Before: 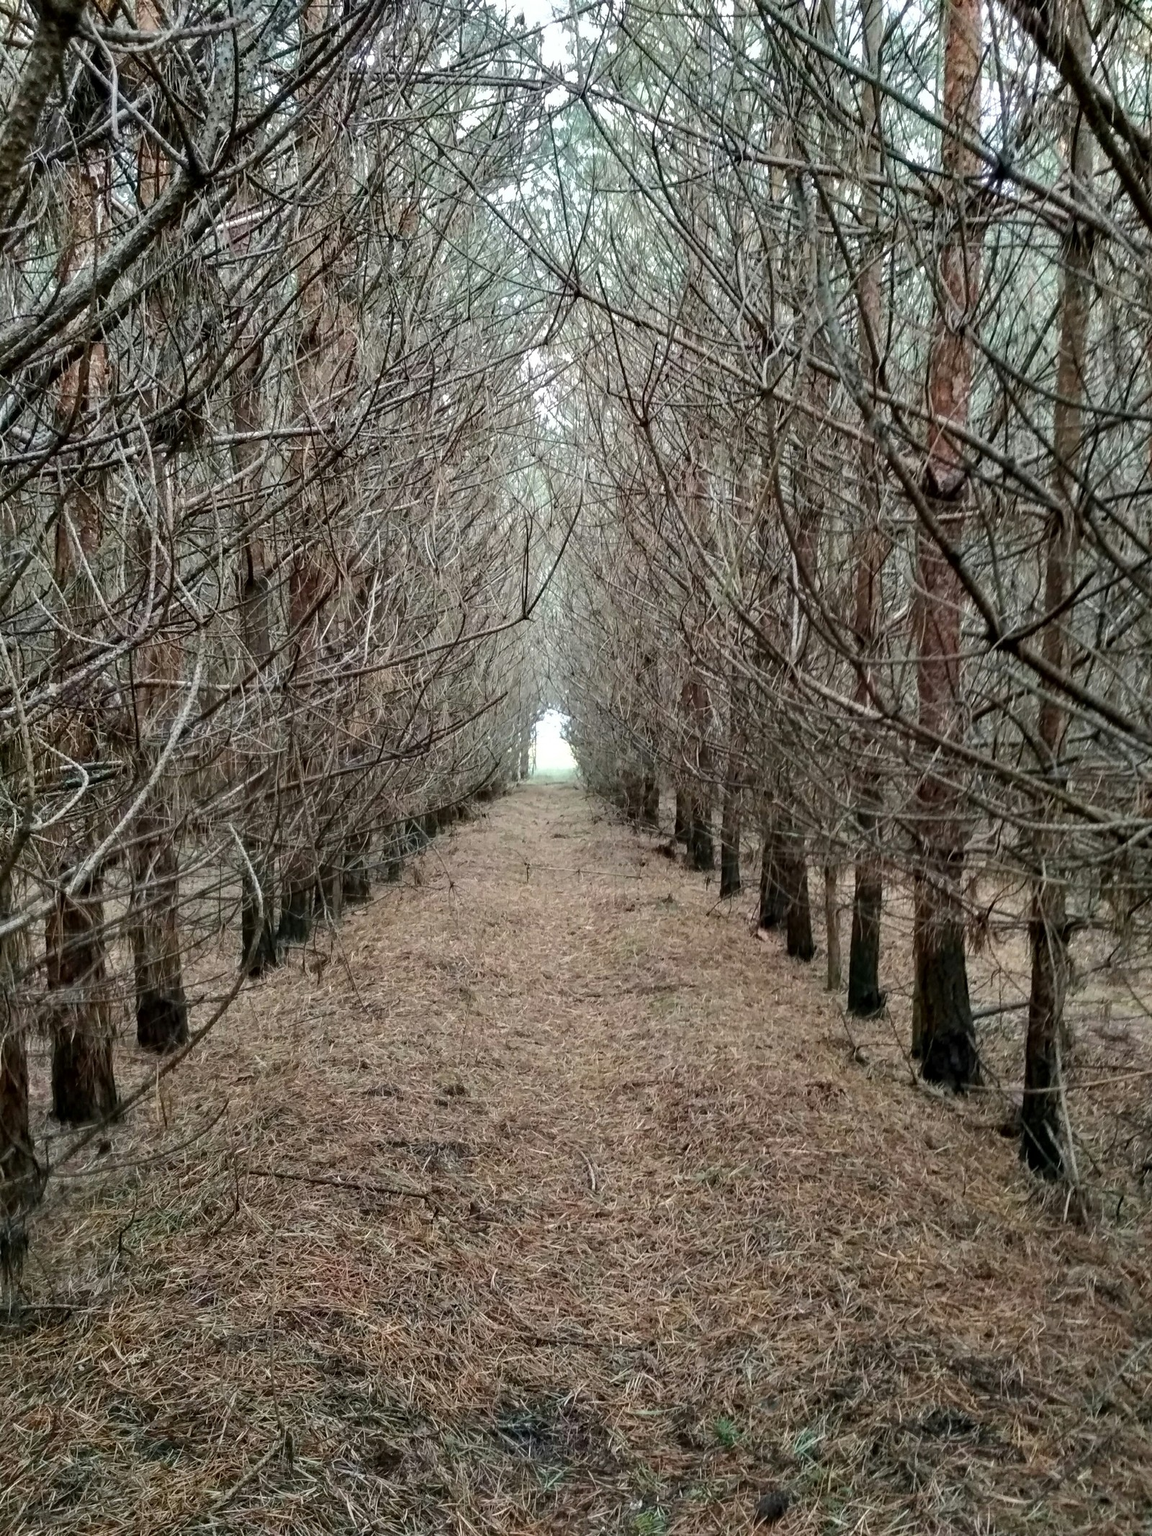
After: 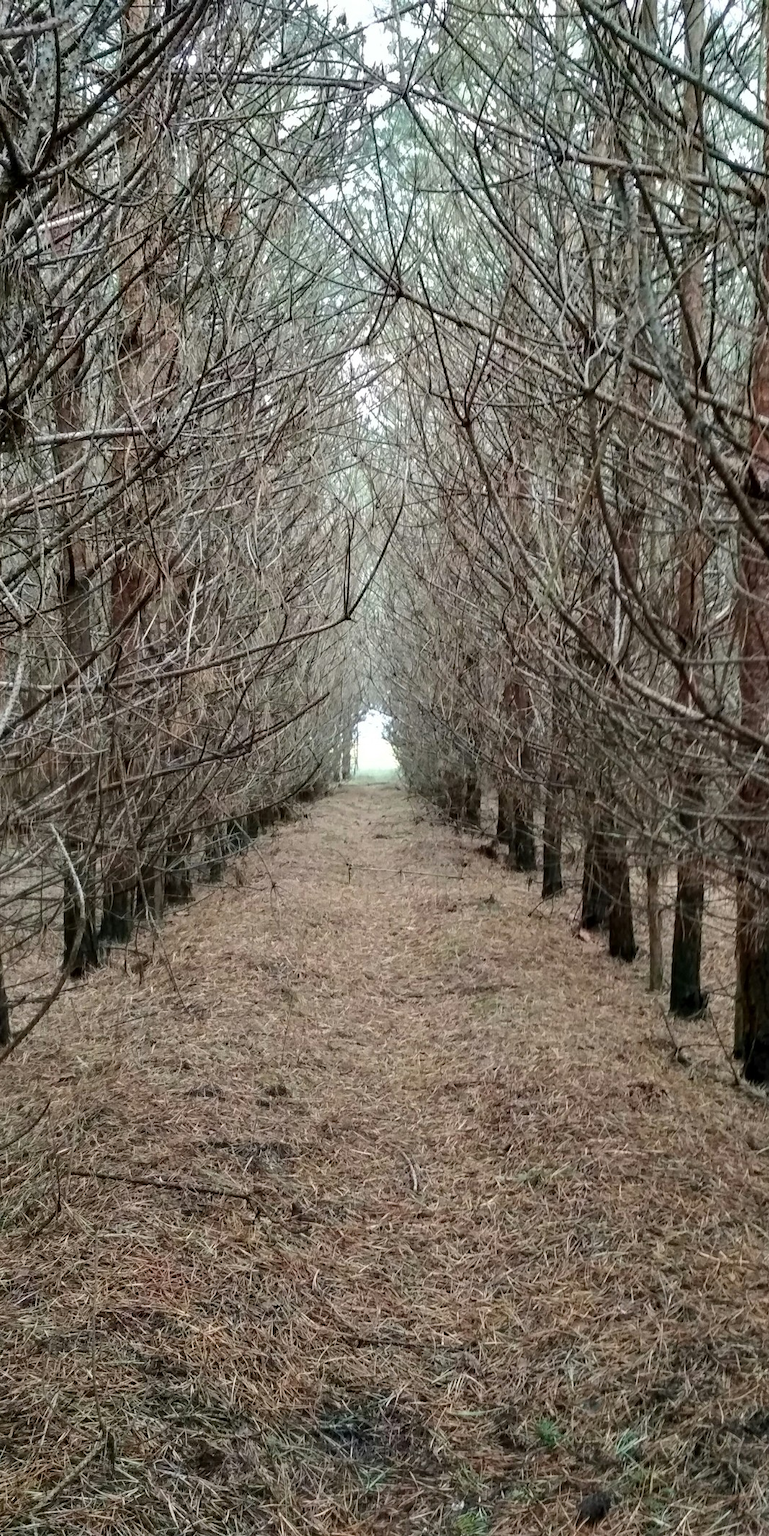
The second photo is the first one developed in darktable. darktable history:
crop and rotate: left 15.537%, right 17.698%
